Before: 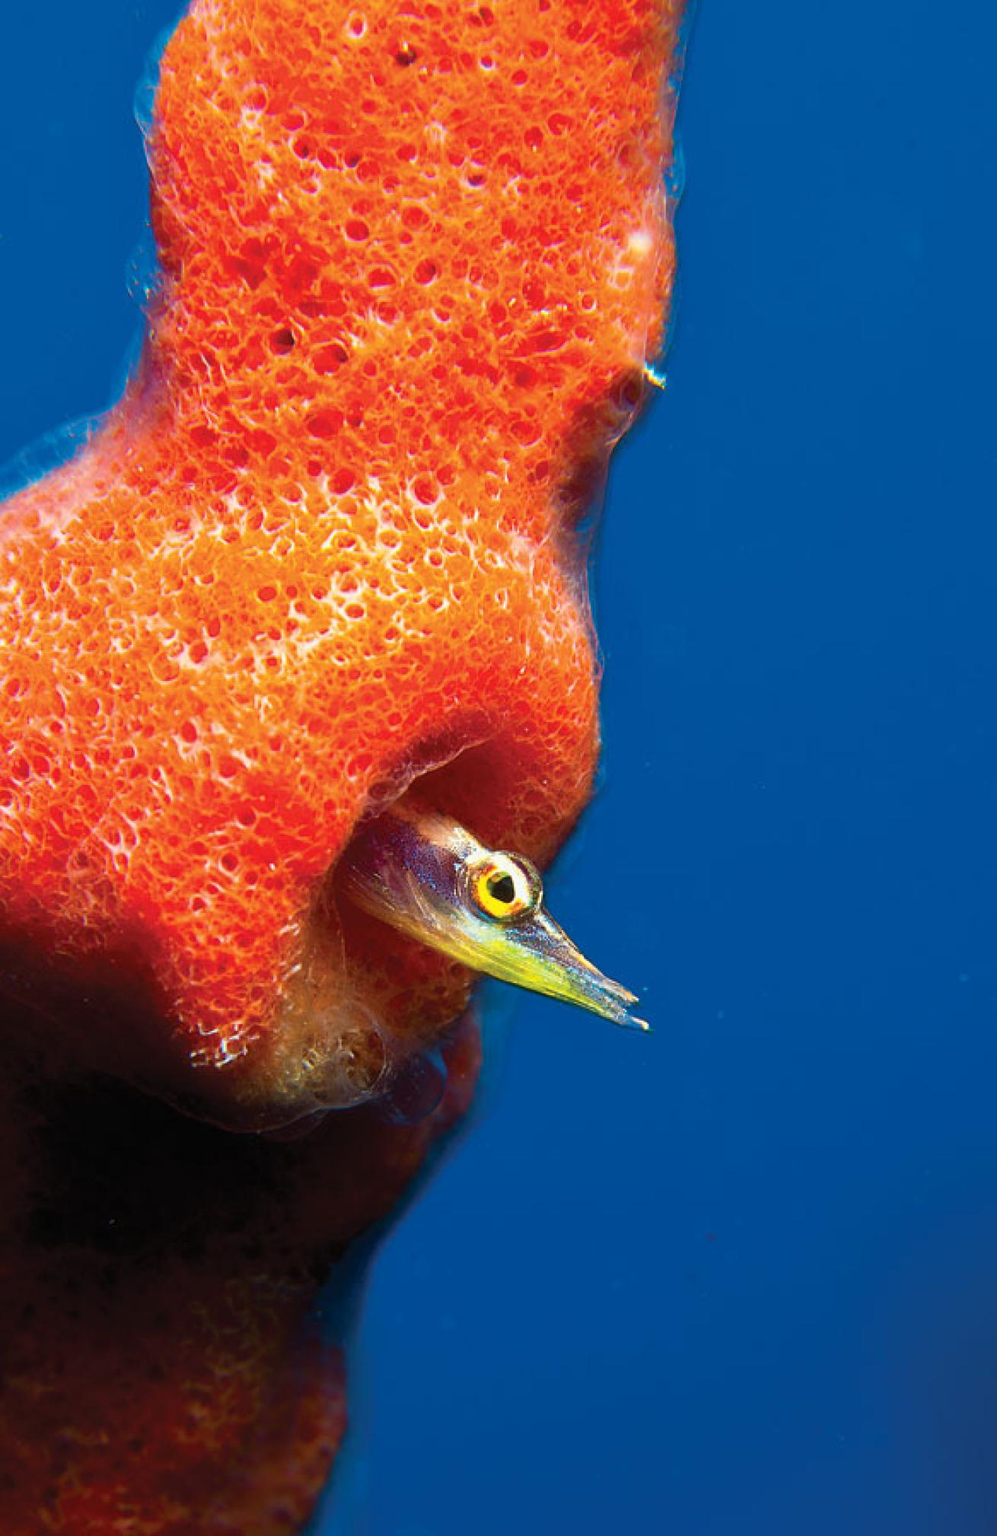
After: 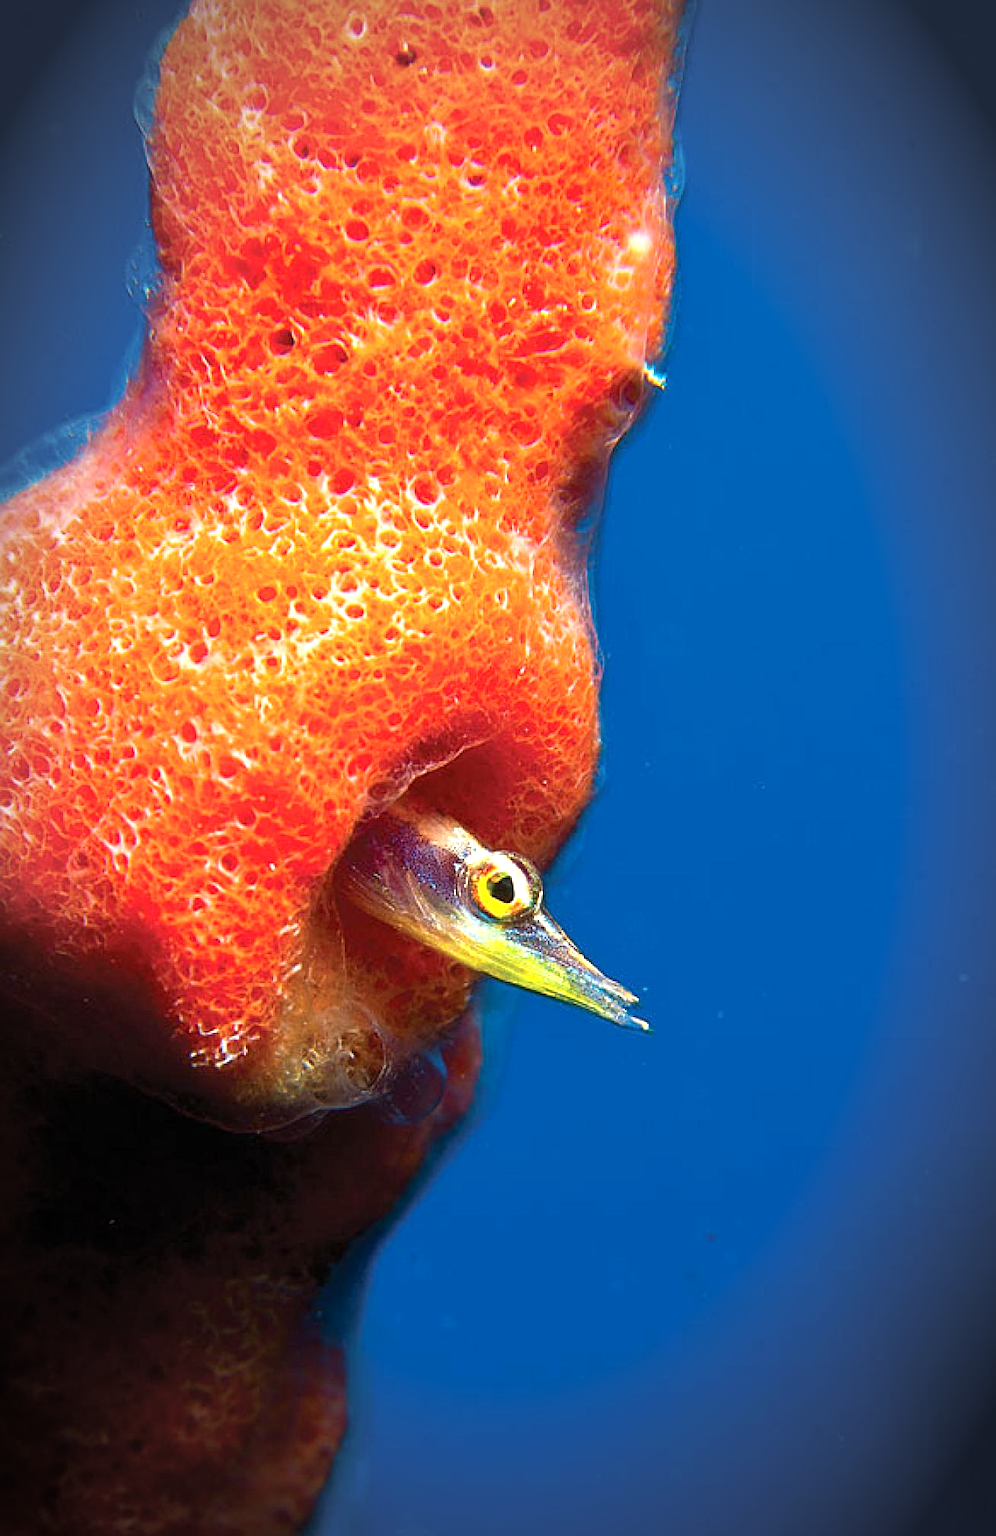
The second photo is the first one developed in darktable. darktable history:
exposure: black level correction 0.001, exposure 0.5 EV, compensate highlight preservation false
sharpen: radius 2.14, amount 0.389, threshold 0.095
vignetting: brightness -0.875, automatic ratio true
